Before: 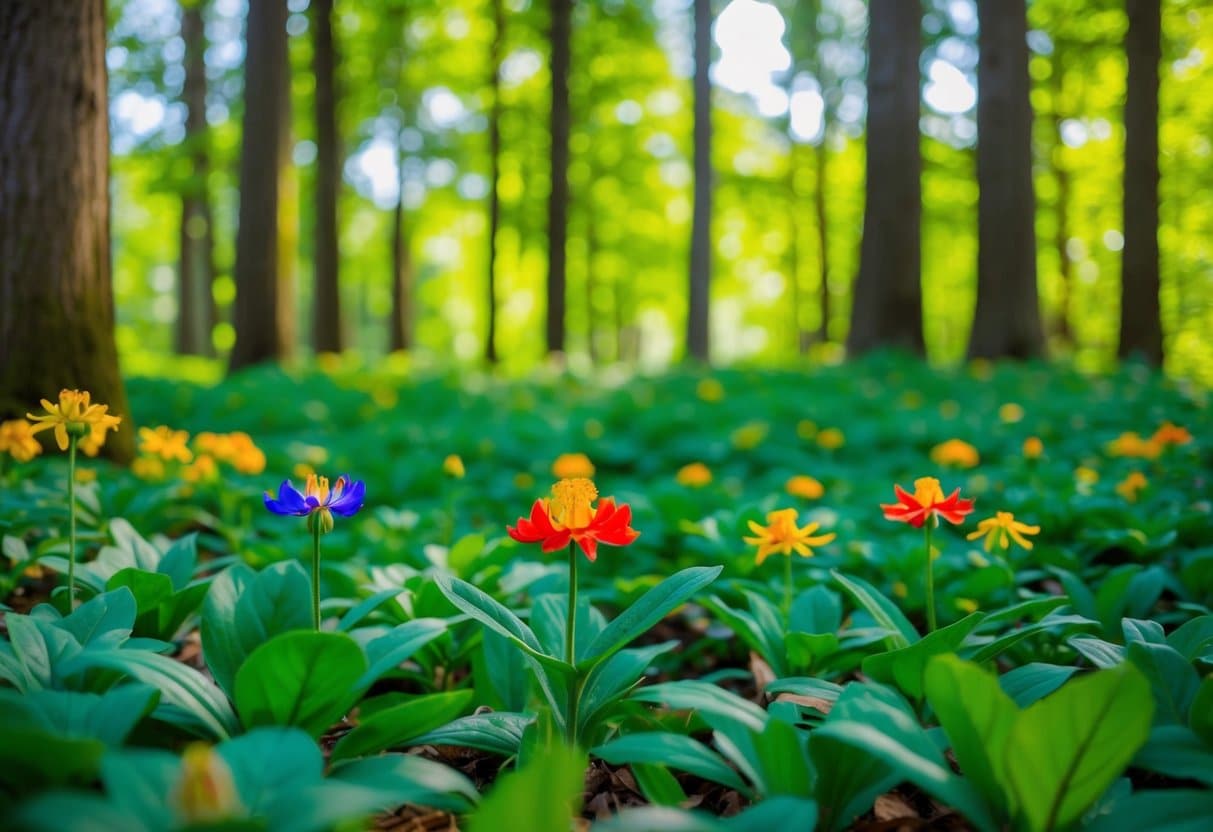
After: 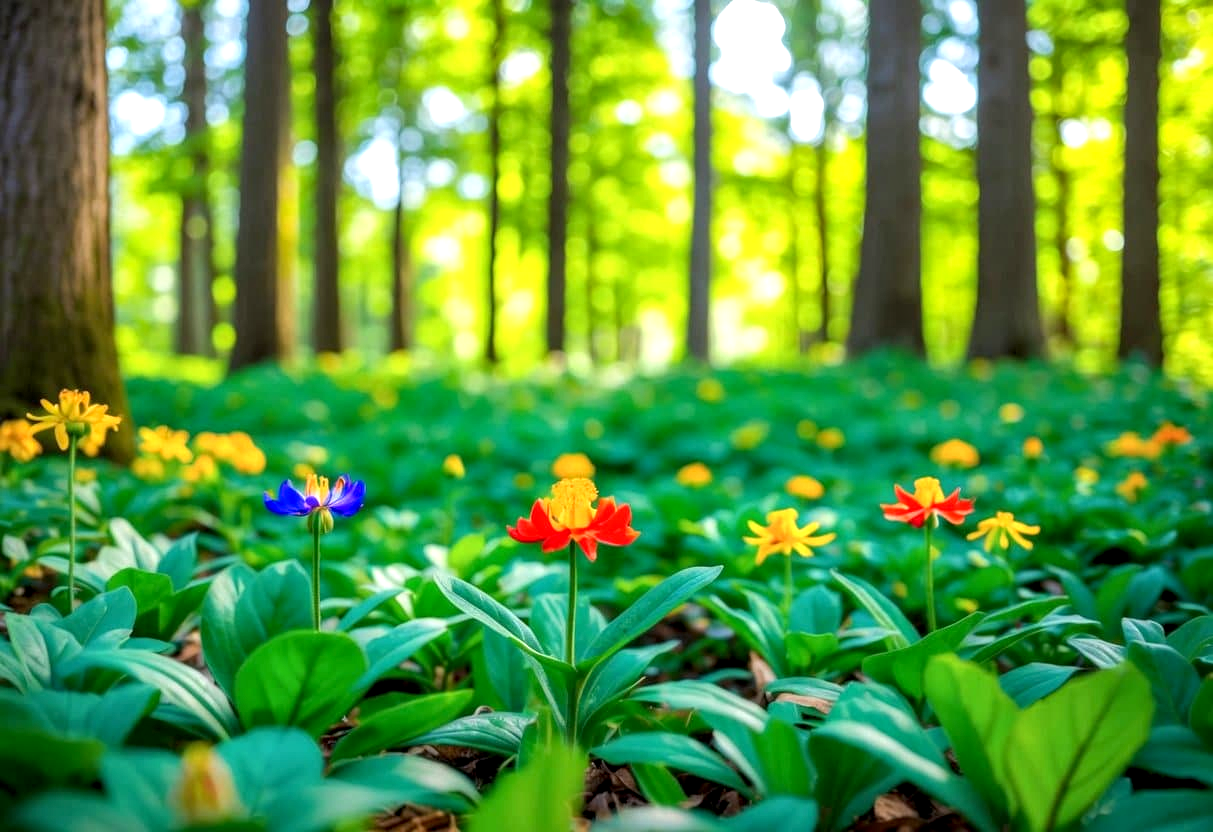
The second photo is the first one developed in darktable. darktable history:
local contrast: on, module defaults
exposure: black level correction 0.001, exposure 0.675 EV, compensate highlight preservation false
